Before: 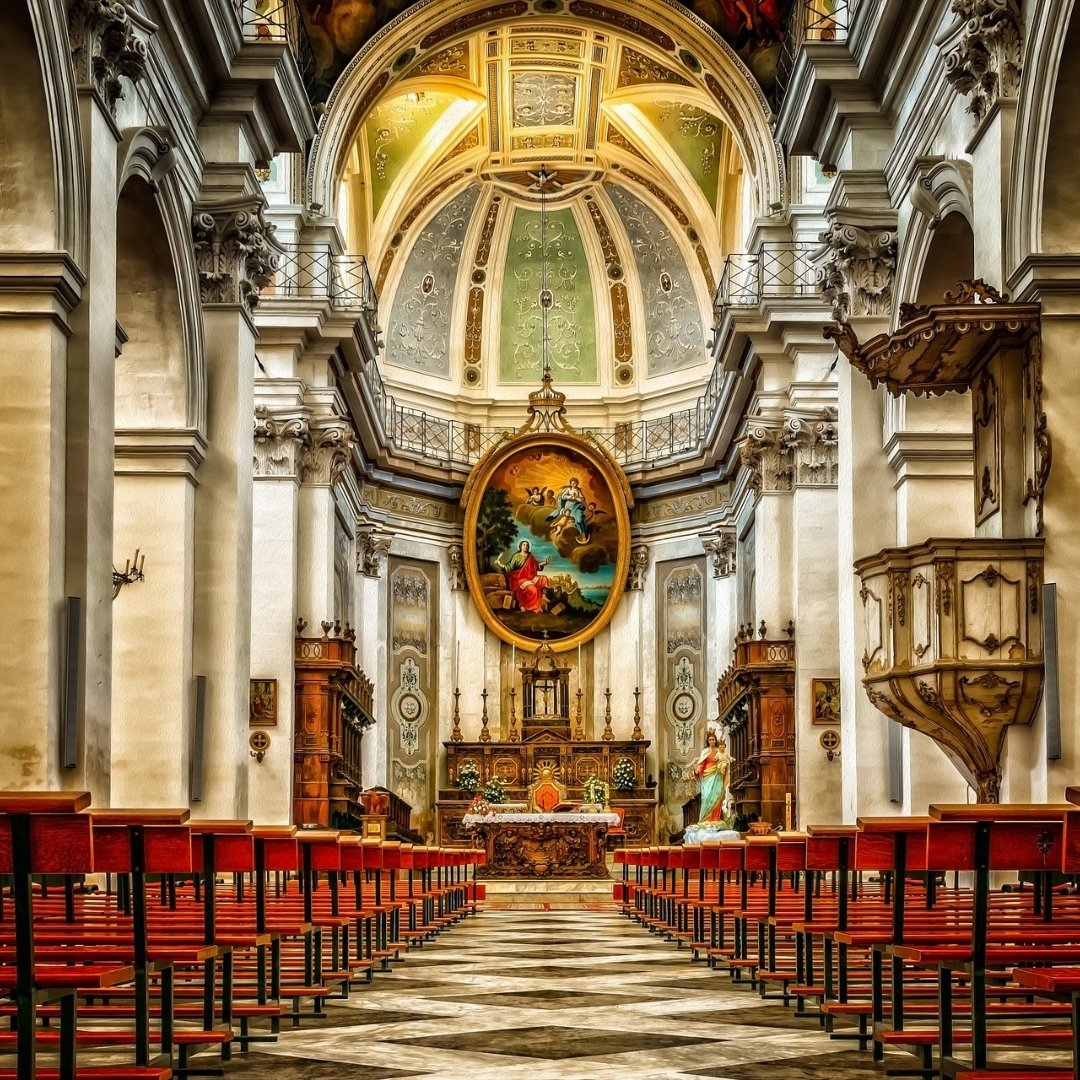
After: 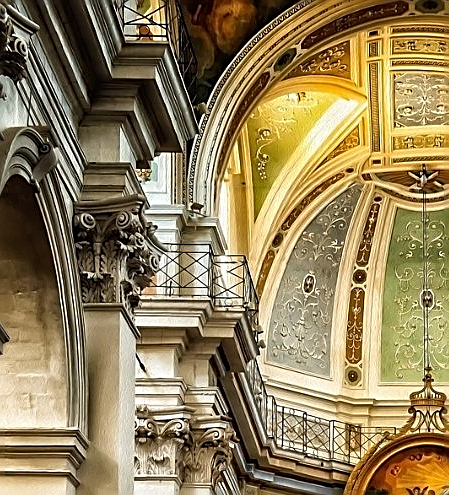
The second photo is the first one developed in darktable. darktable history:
crop and rotate: left 11.068%, top 0.055%, right 47.344%, bottom 54.021%
sharpen: amount 0.903
